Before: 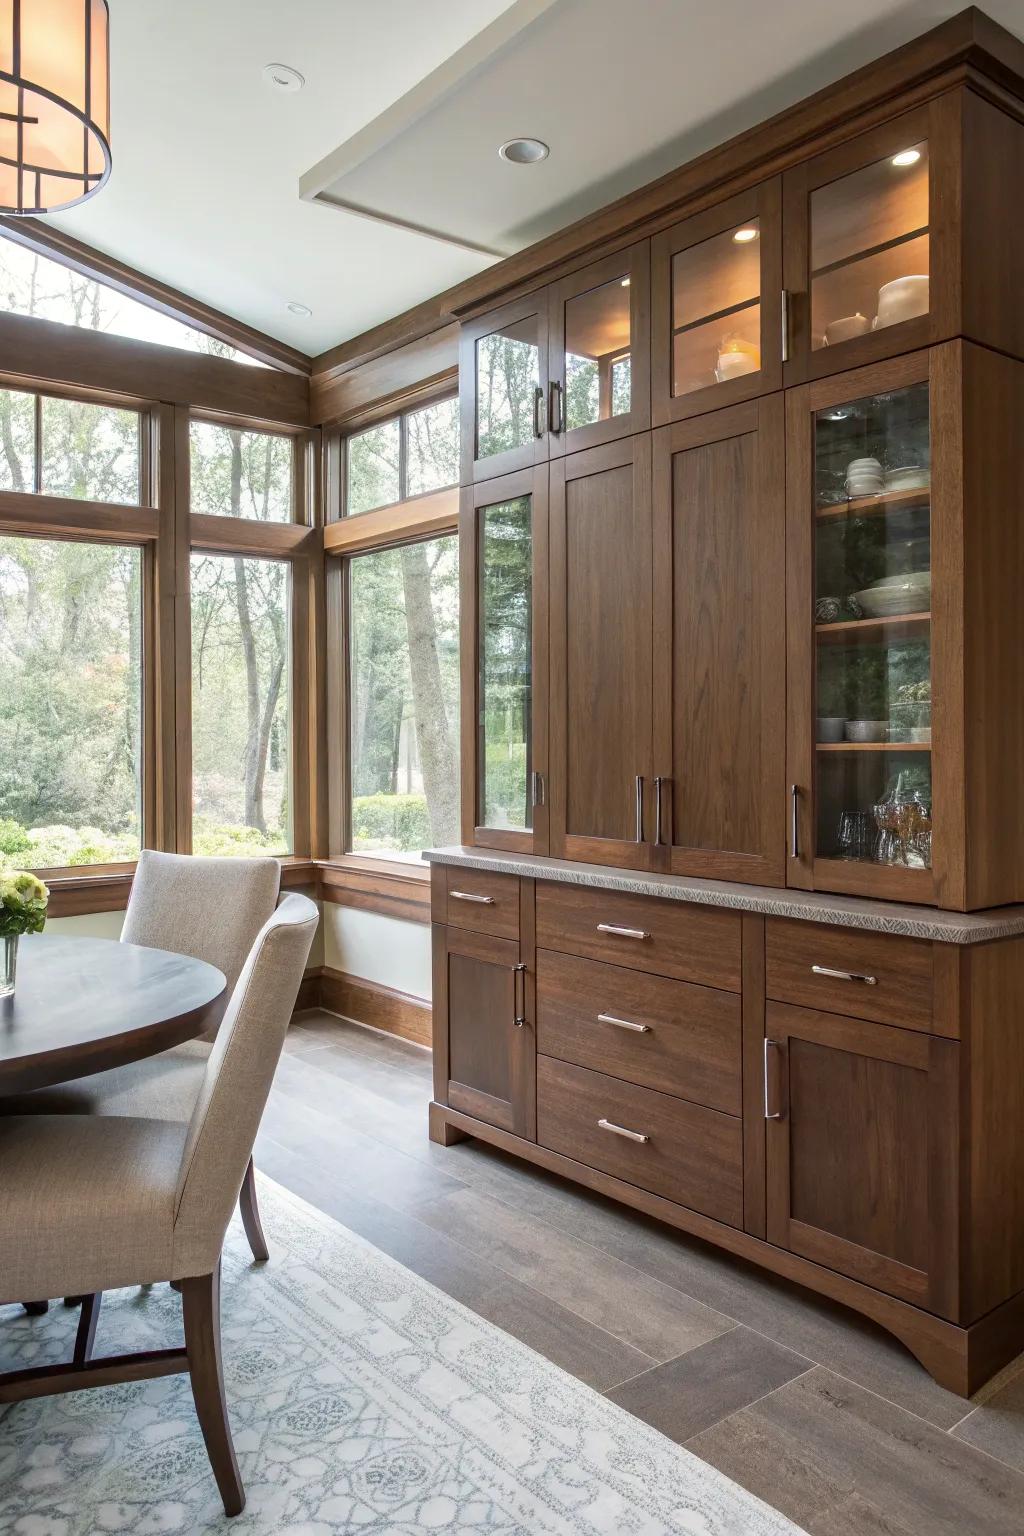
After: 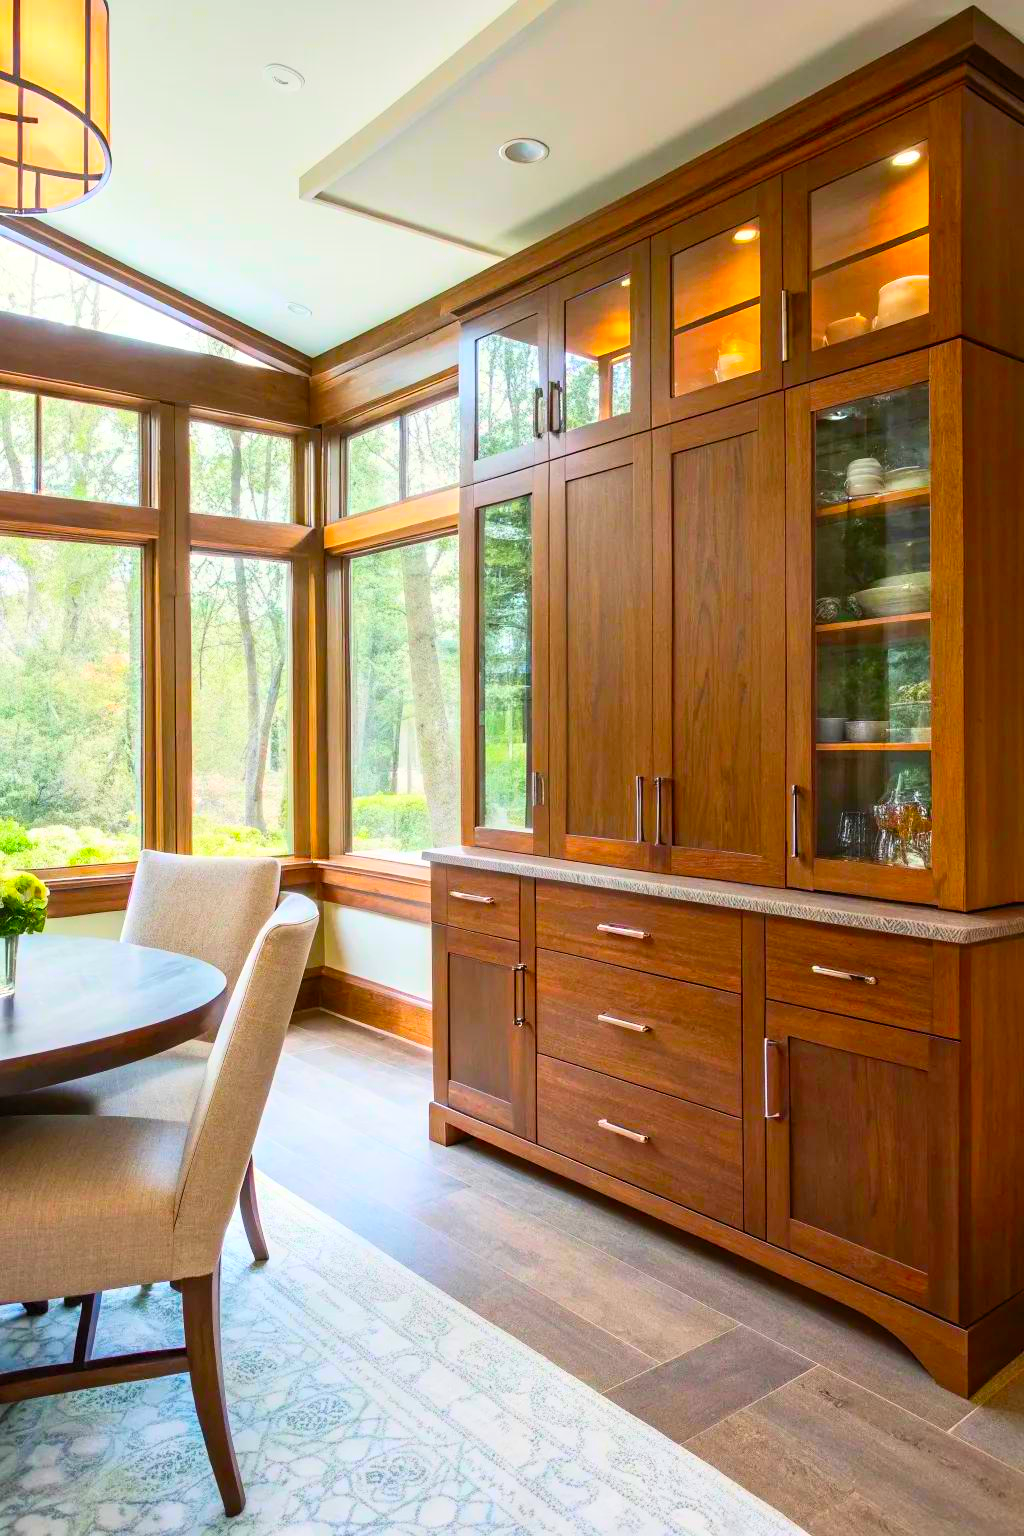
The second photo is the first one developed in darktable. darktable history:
color balance rgb: perceptual saturation grading › global saturation 30.348%, global vibrance 20%
contrast brightness saturation: contrast 0.197, brightness 0.19, saturation 0.783
